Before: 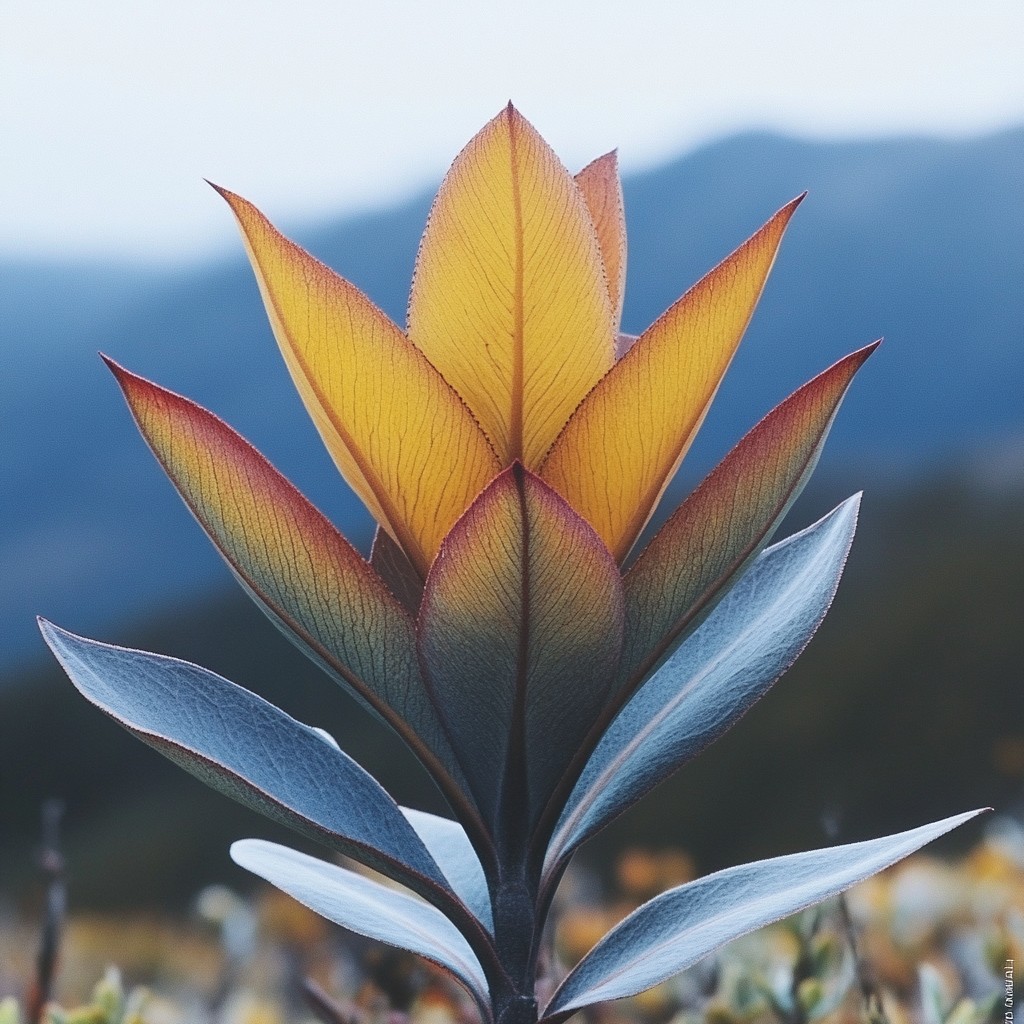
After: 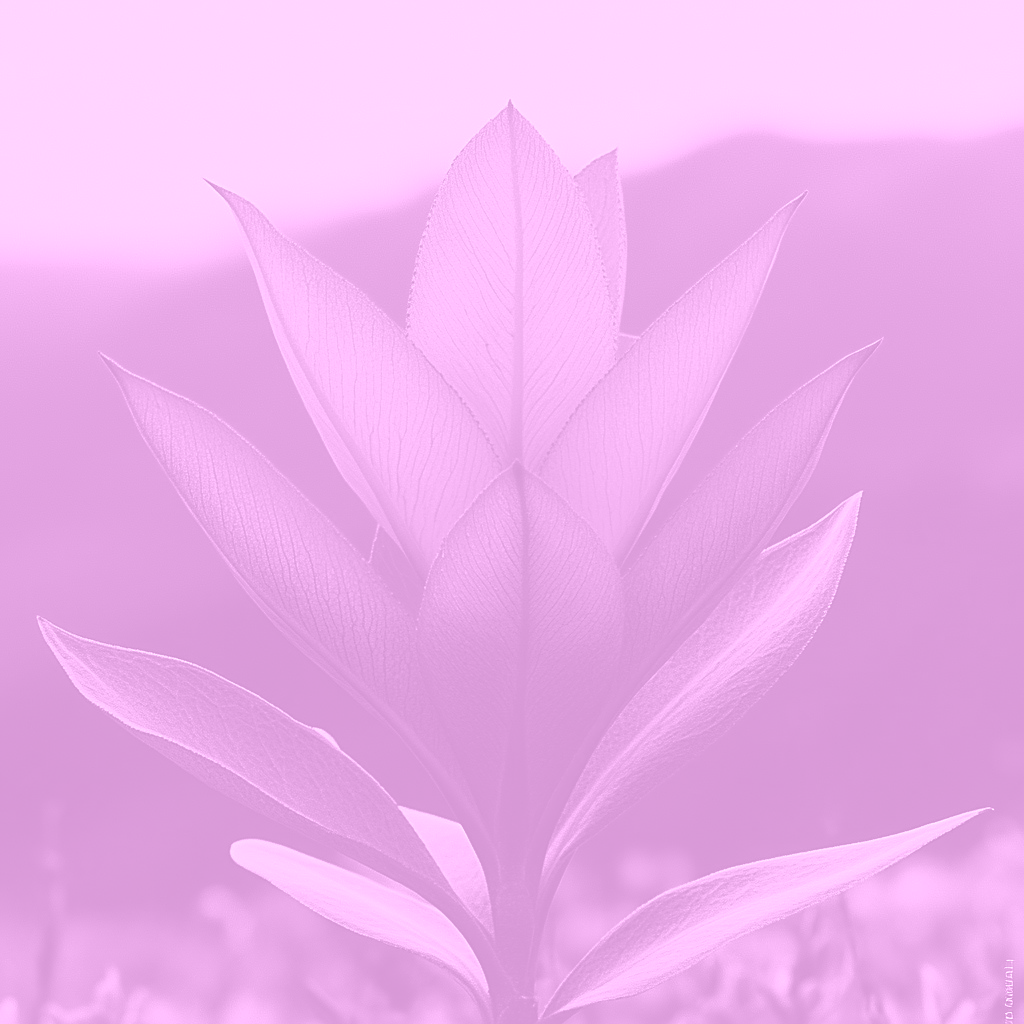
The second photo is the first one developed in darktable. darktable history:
tone curve: preserve colors none
lowpass: radius 0.1, contrast 0.85, saturation 1.1, unbound 0
color balance: mode lift, gamma, gain (sRGB), lift [1, 1, 0.101, 1]
sharpen: amount 0.478
colorize: hue 331.2°, saturation 75%, source mix 30.28%, lightness 70.52%, version 1
